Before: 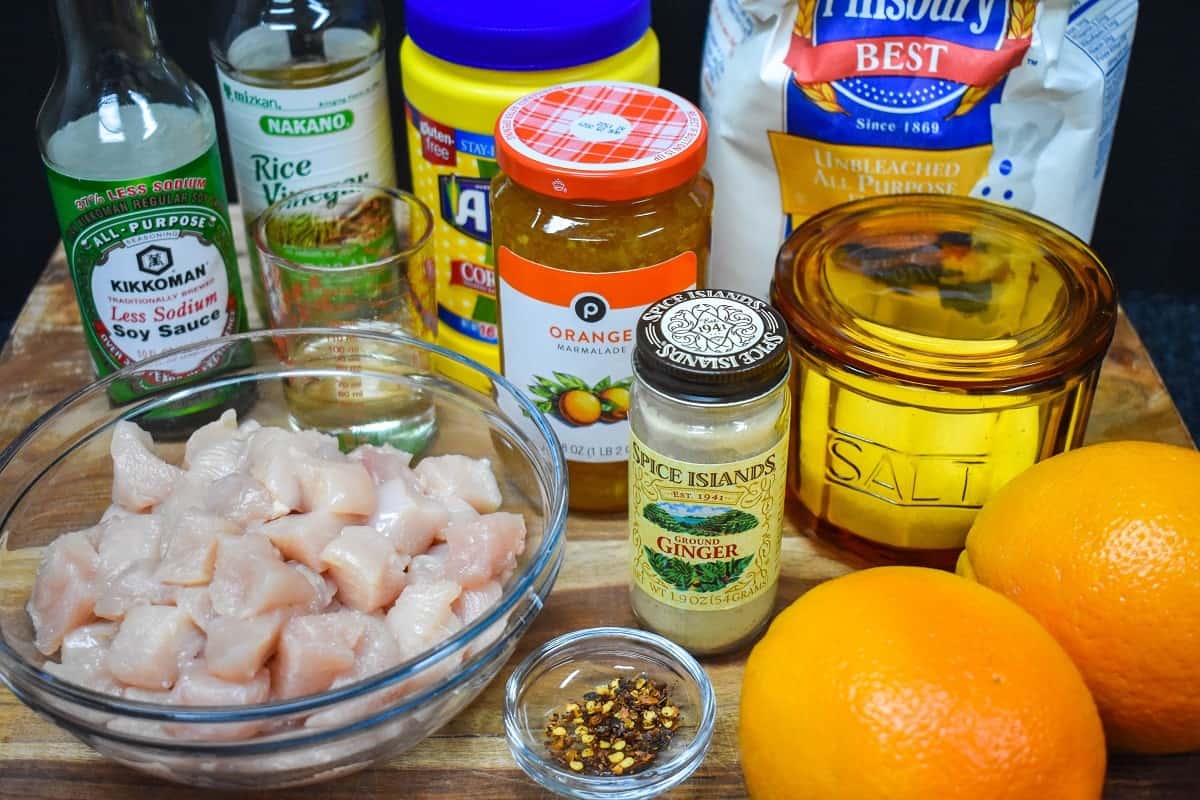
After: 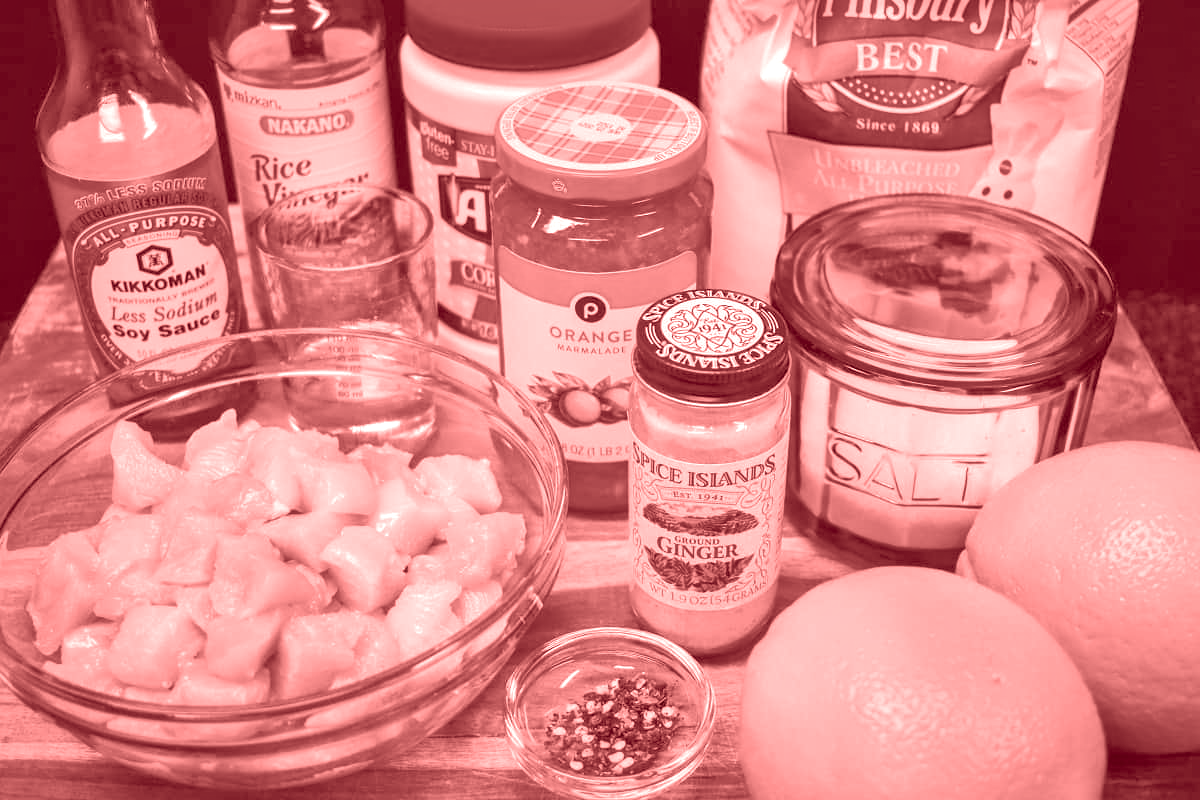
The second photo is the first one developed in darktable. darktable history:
shadows and highlights: on, module defaults
color zones: curves: ch1 [(0, 0.513) (0.143, 0.524) (0.286, 0.511) (0.429, 0.506) (0.571, 0.503) (0.714, 0.503) (0.857, 0.508) (1, 0.513)]
local contrast: mode bilateral grid, contrast 20, coarseness 50, detail 120%, midtone range 0.2
colorize: saturation 60%, source mix 100%
